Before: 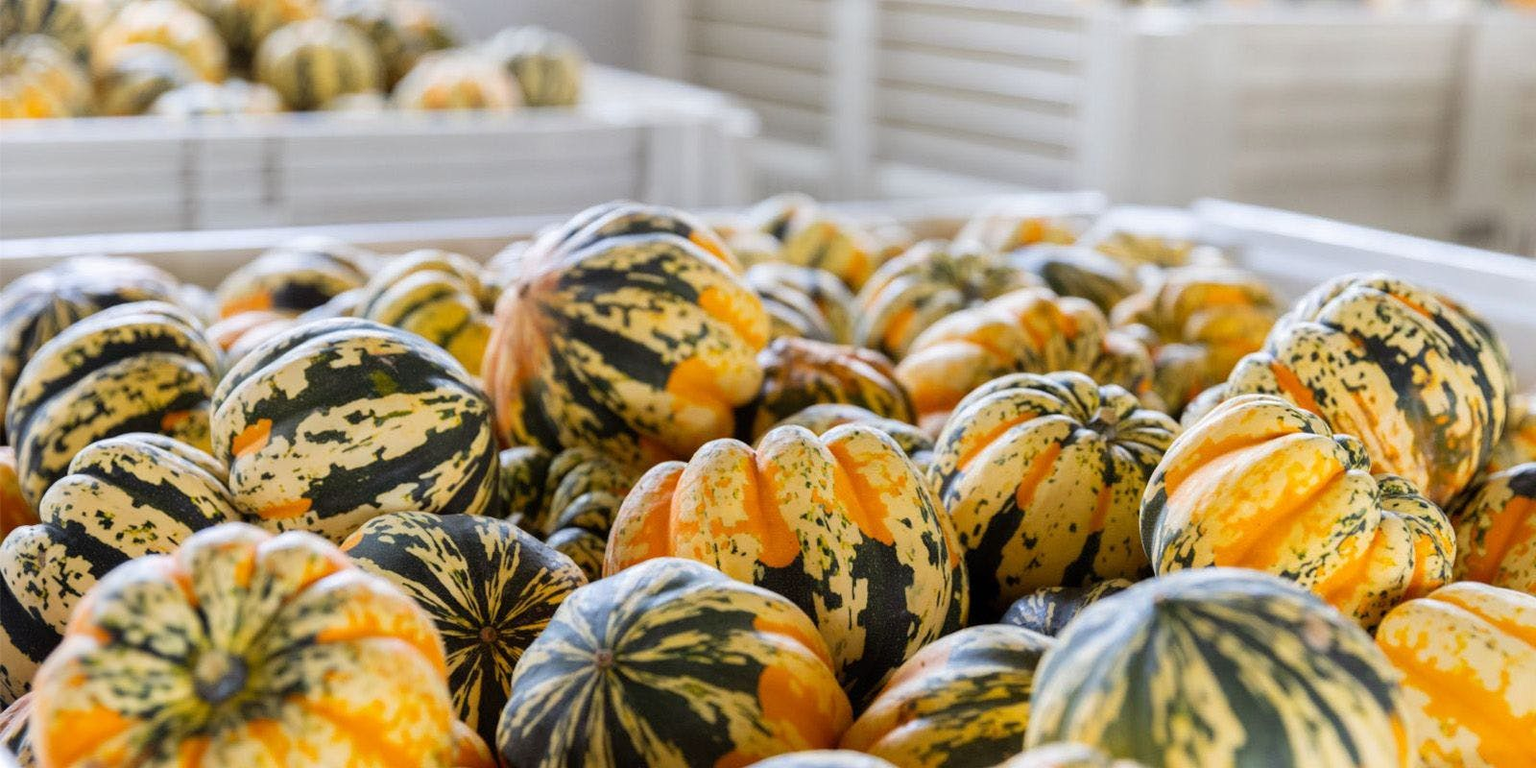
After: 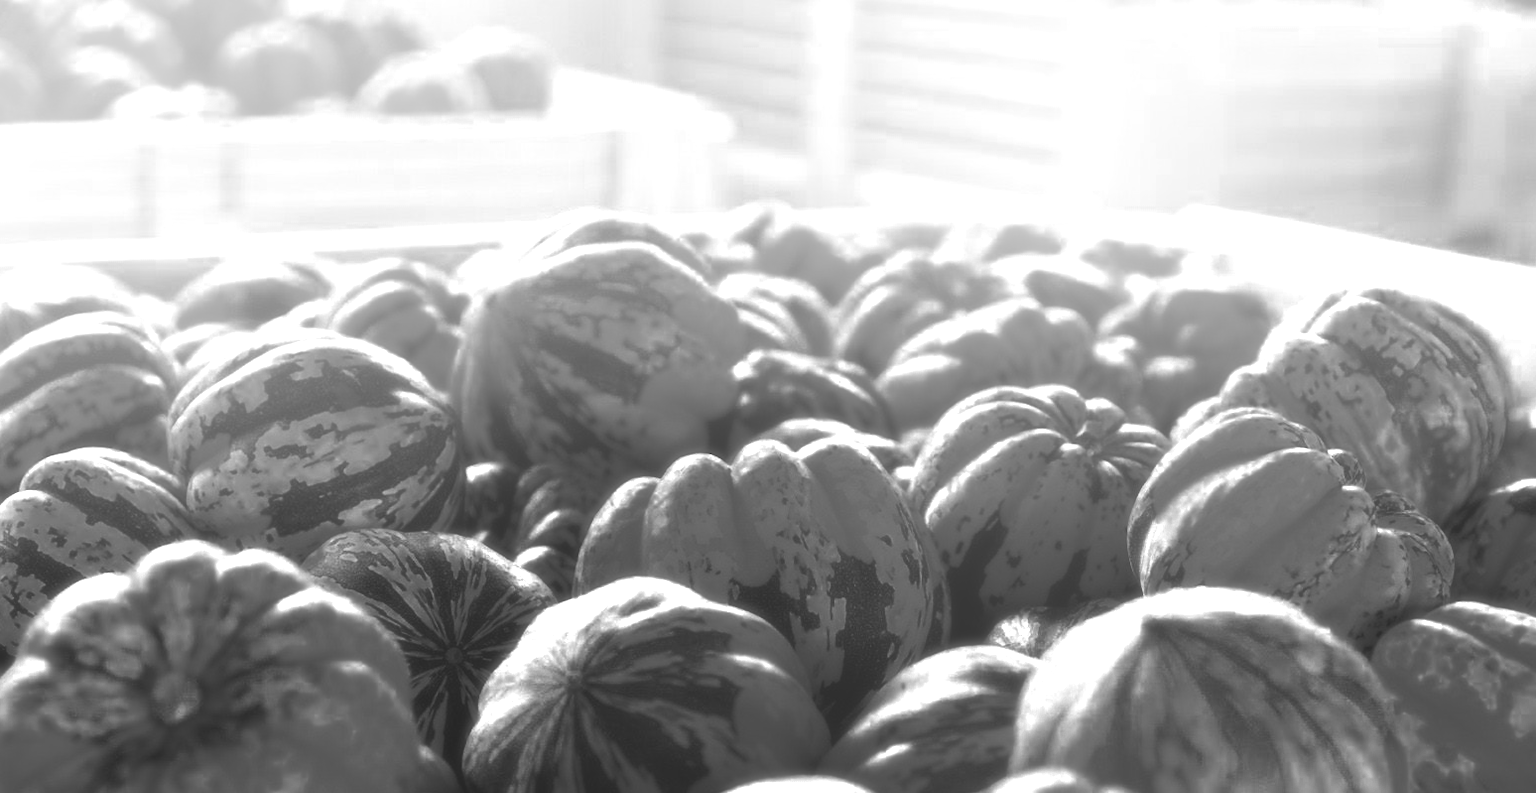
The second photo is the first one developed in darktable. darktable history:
soften: size 19.52%, mix 20.32%
crop and rotate: left 3.238%
color zones: curves: ch0 [(0.287, 0.048) (0.493, 0.484) (0.737, 0.816)]; ch1 [(0, 0) (0.143, 0) (0.286, 0) (0.429, 0) (0.571, 0) (0.714, 0) (0.857, 0)]
exposure: black level correction -0.003, exposure 0.04 EV, compensate highlight preservation false
bloom: size 40%
color balance rgb: linear chroma grading › global chroma 9%, perceptual saturation grading › global saturation 36%, perceptual saturation grading › shadows 35%, perceptual brilliance grading › global brilliance 15%, perceptual brilliance grading › shadows -35%, global vibrance 15%
tone equalizer: -8 EV -0.417 EV, -7 EV -0.389 EV, -6 EV -0.333 EV, -5 EV -0.222 EV, -3 EV 0.222 EV, -2 EV 0.333 EV, -1 EV 0.389 EV, +0 EV 0.417 EV, edges refinement/feathering 500, mask exposure compensation -1.57 EV, preserve details no
